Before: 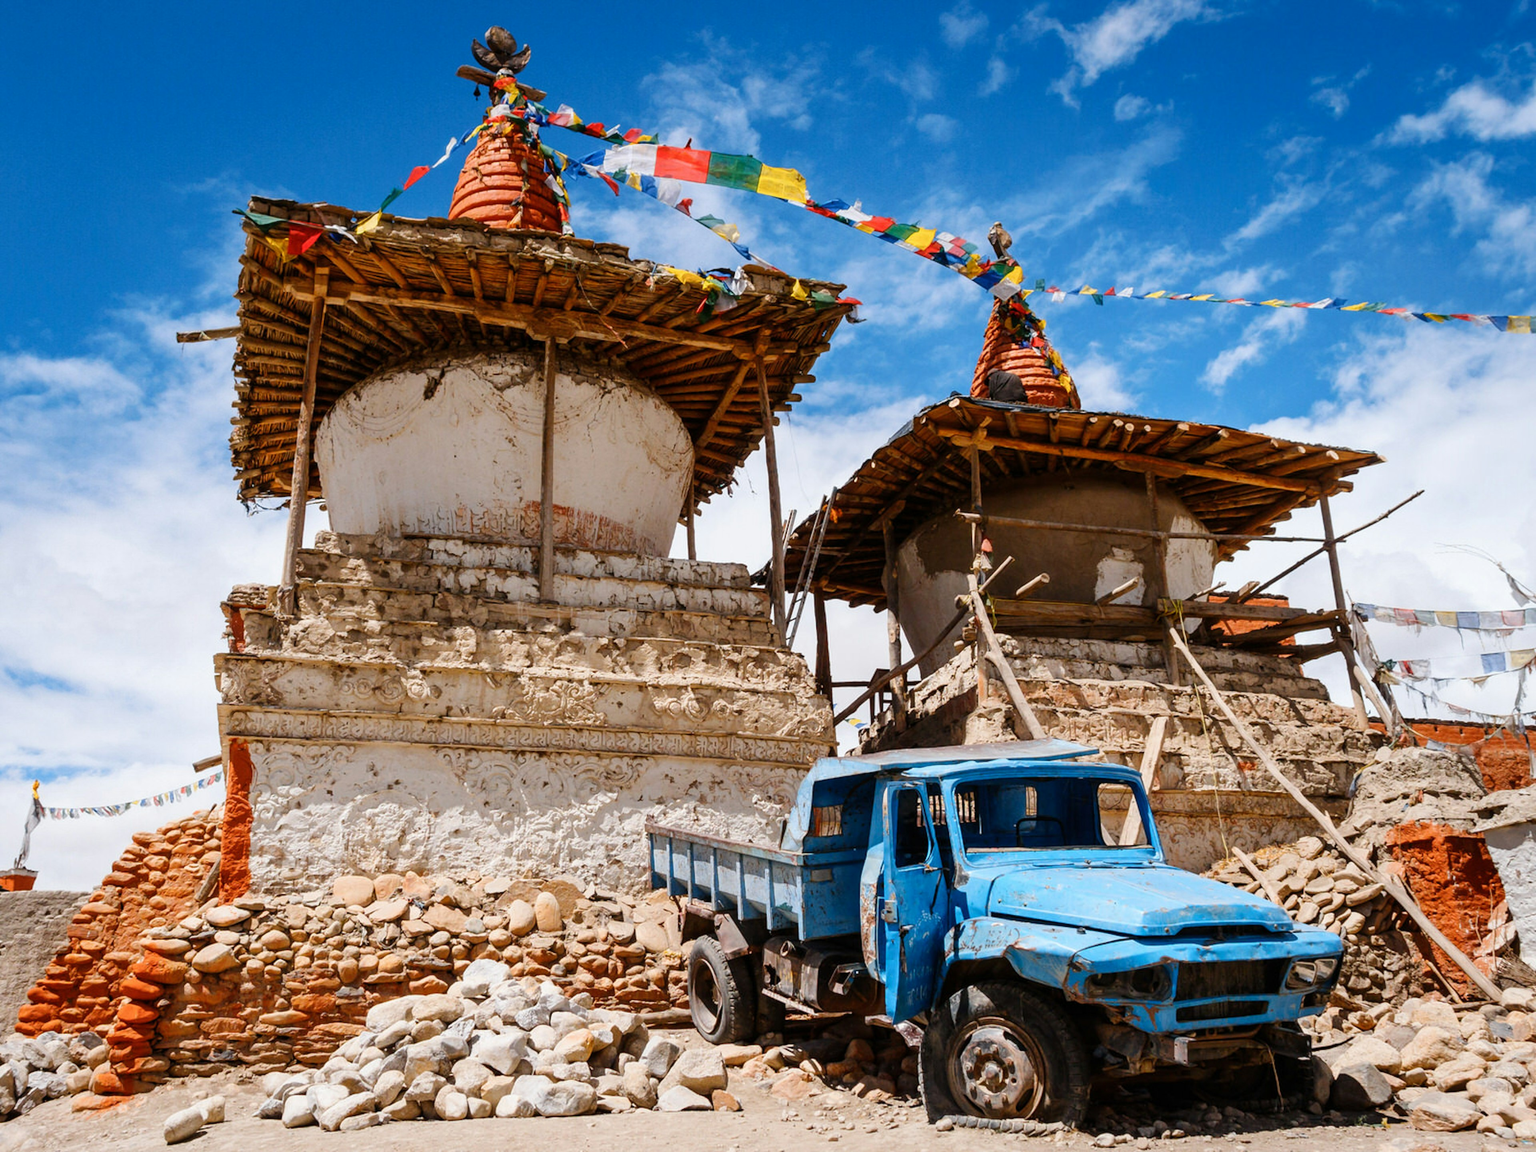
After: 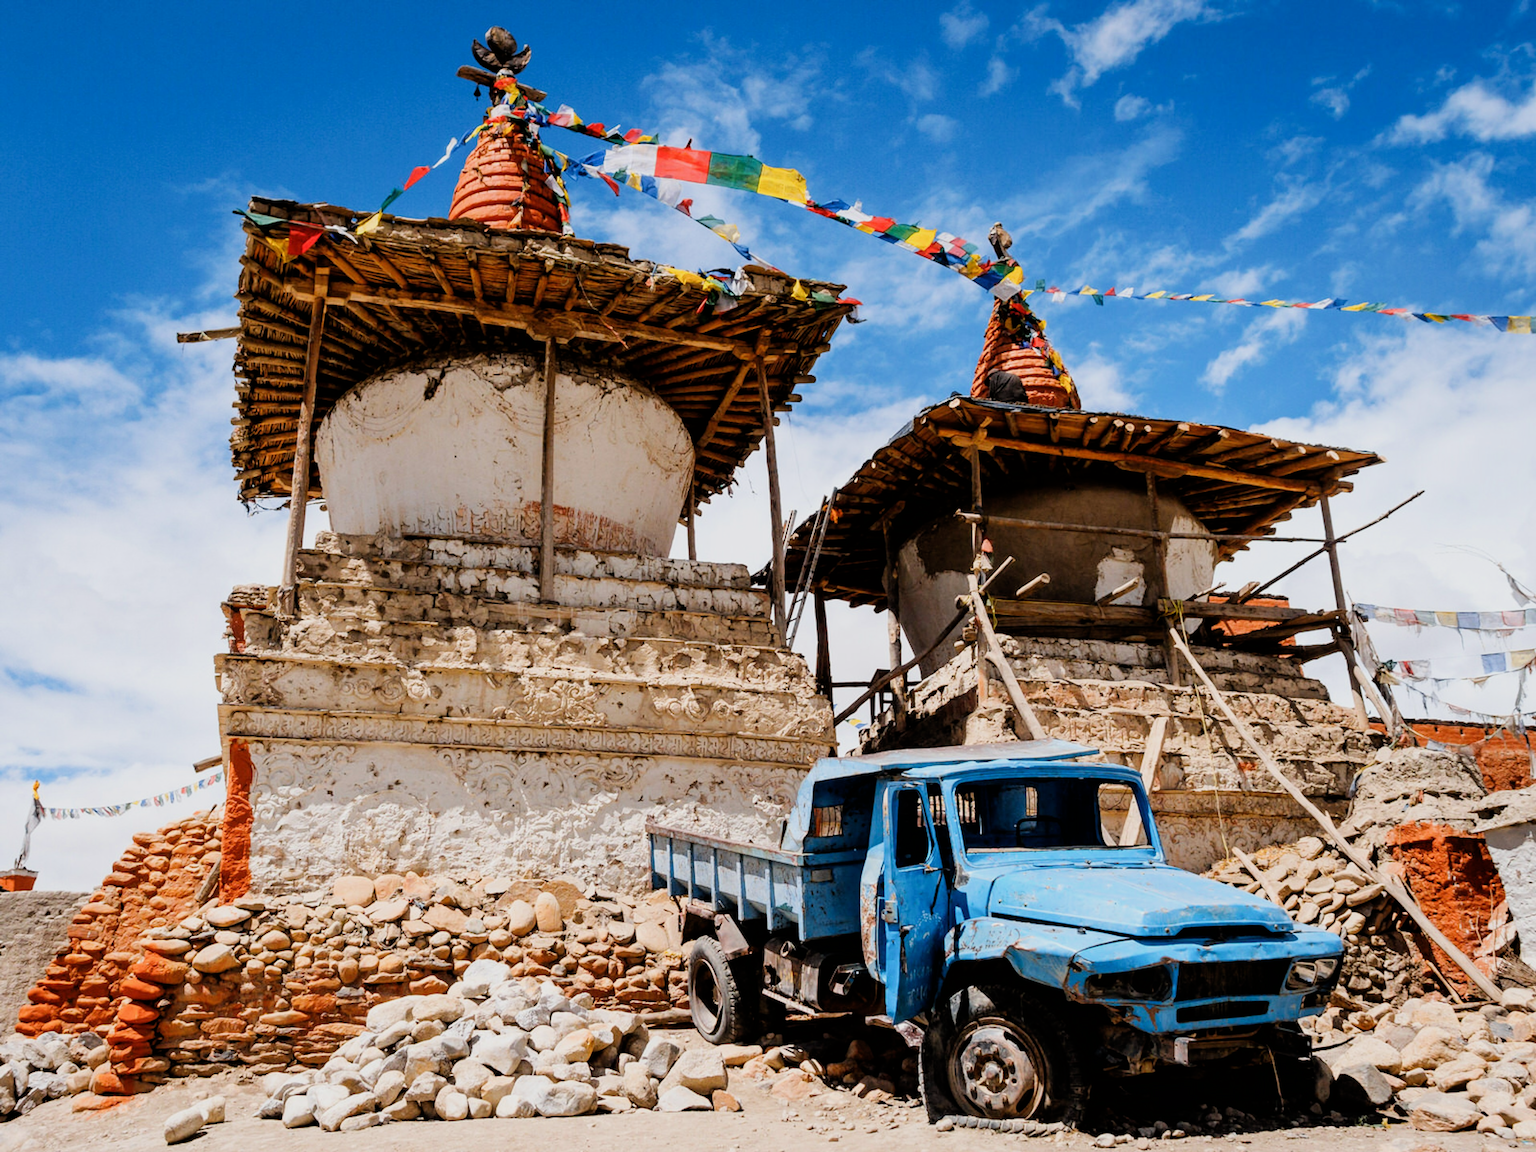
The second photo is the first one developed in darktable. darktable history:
exposure: exposure 0.201 EV, compensate highlight preservation false
filmic rgb: black relative exposure -7.73 EV, white relative exposure 4.42 EV, hardness 3.75, latitude 49.79%, contrast 1.101
